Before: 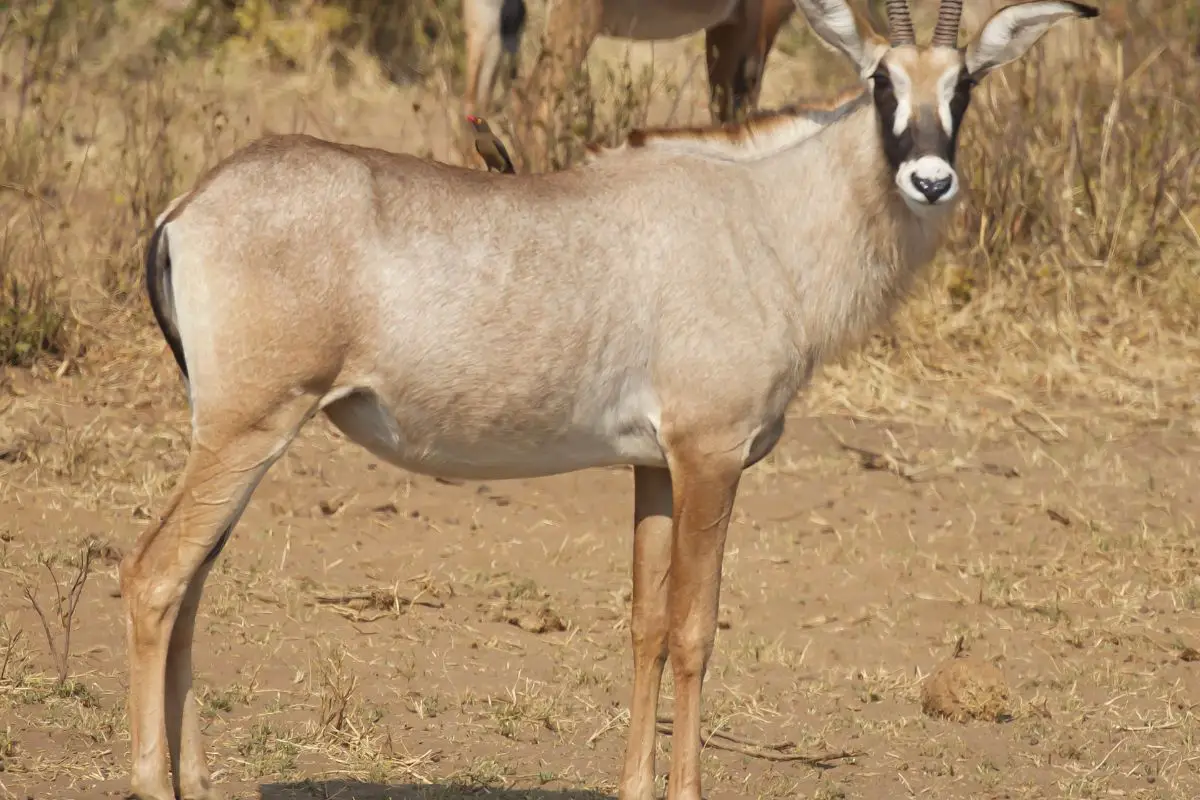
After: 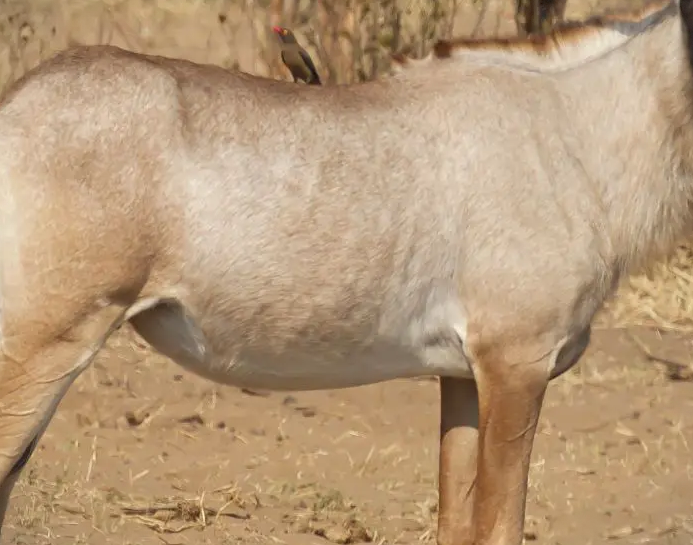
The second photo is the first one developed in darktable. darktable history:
crop: left 16.202%, top 11.208%, right 26.045%, bottom 20.557%
vignetting: fall-off start 97.28%, fall-off radius 79%, brightness -0.462, saturation -0.3, width/height ratio 1.114, dithering 8-bit output, unbound false
